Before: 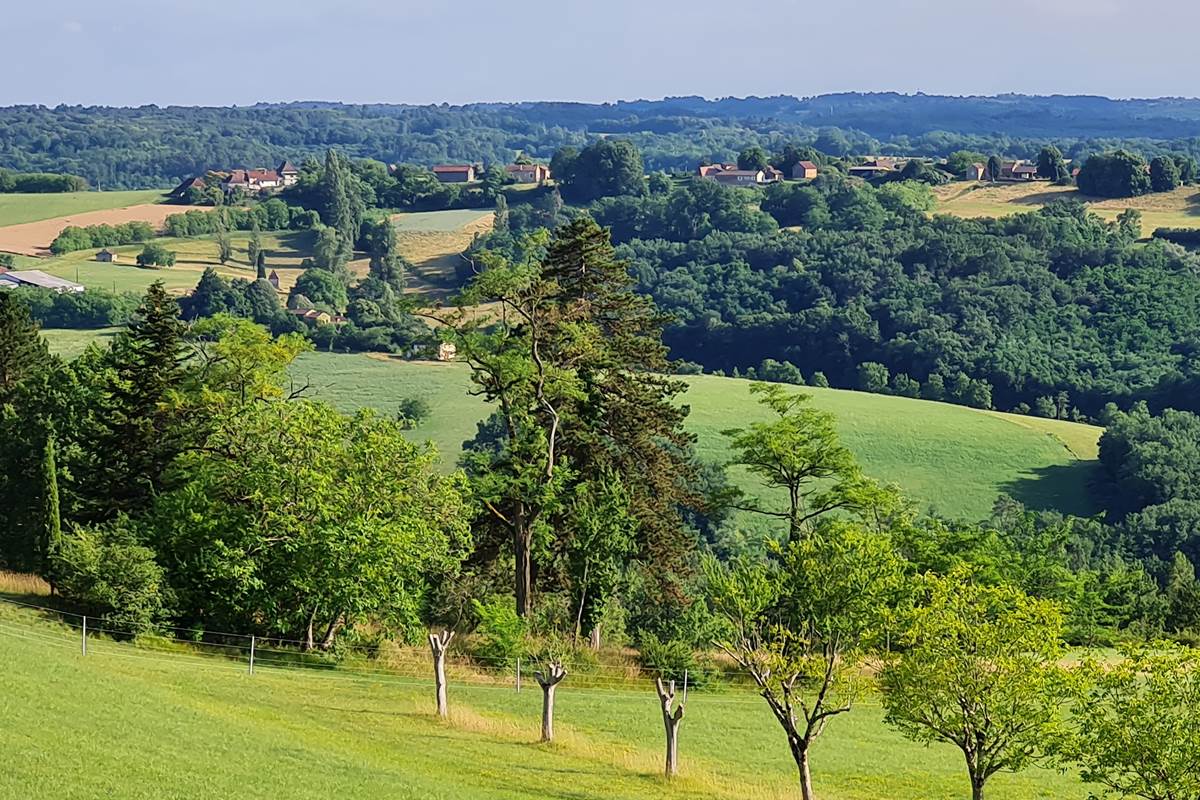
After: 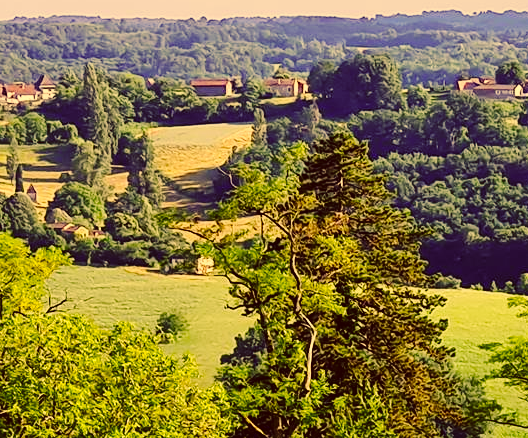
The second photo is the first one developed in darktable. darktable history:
base curve: curves: ch0 [(0, 0) (0.036, 0.025) (0.121, 0.166) (0.206, 0.329) (0.605, 0.79) (1, 1)], preserve colors none
color balance: input saturation 99%
color correction: highlights a* 10.12, highlights b* 39.04, shadows a* 14.62, shadows b* 3.37
crop: left 20.248%, top 10.86%, right 35.675%, bottom 34.321%
